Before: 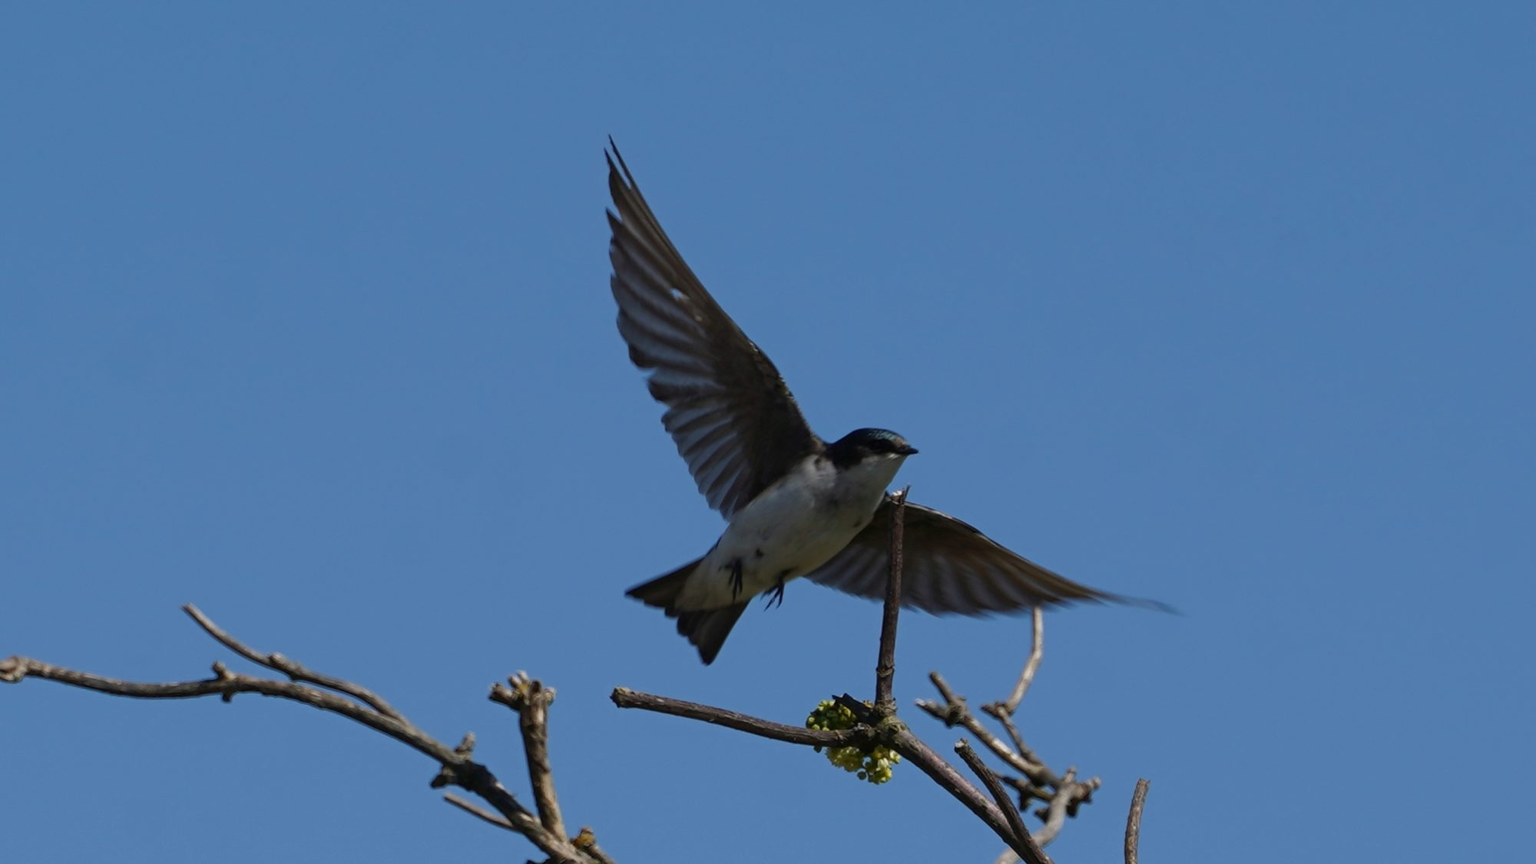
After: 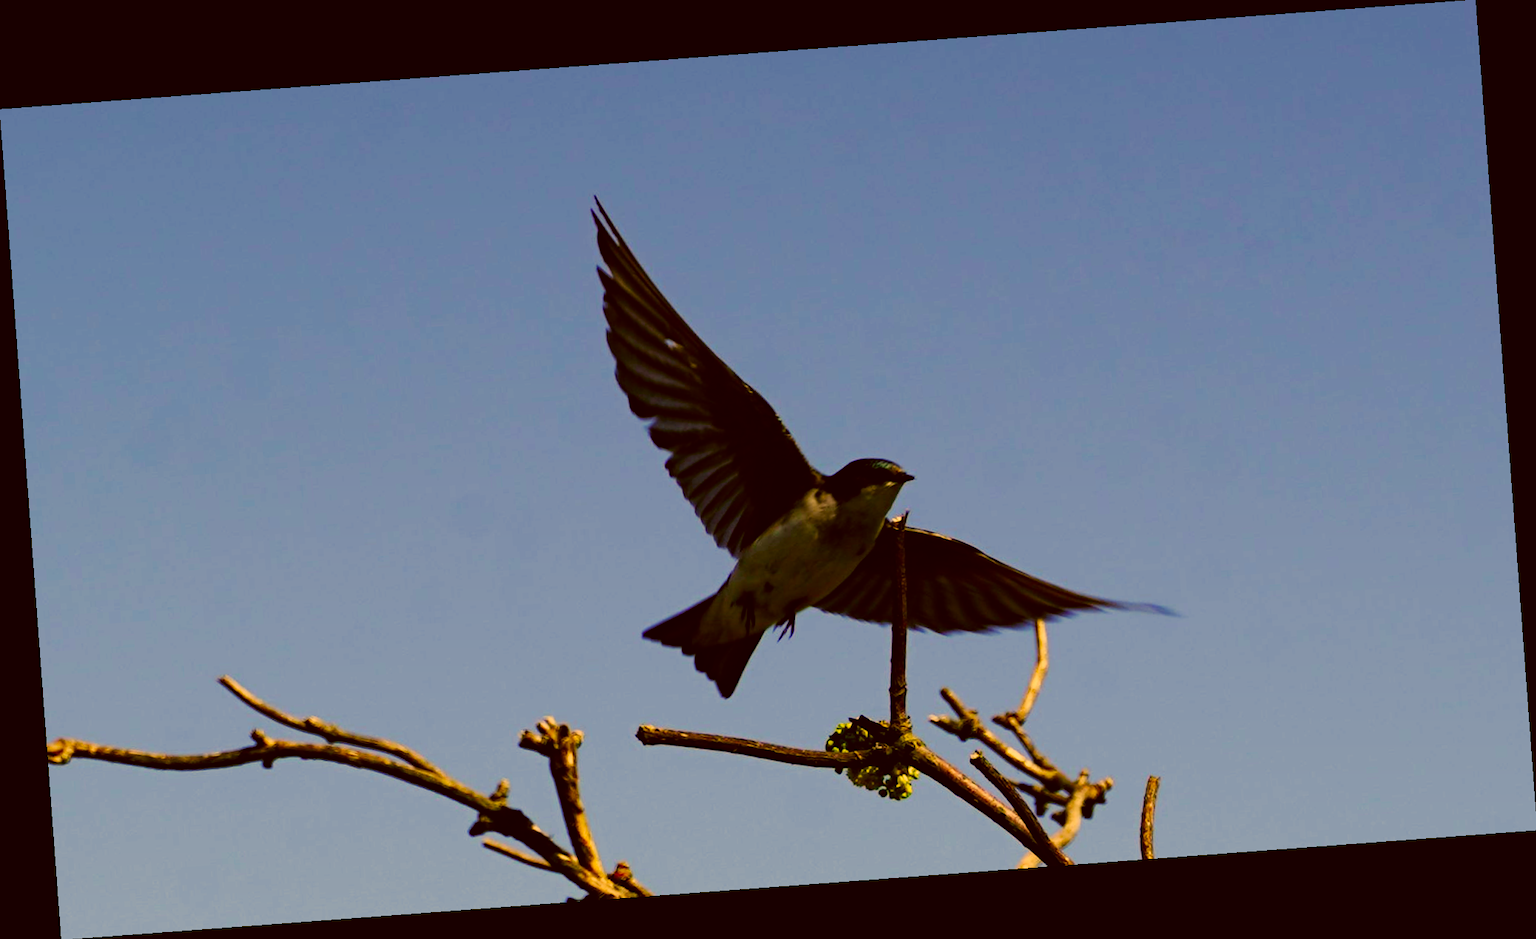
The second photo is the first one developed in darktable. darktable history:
sigmoid: contrast 2, skew -0.2, preserve hue 0%, red attenuation 0.1, red rotation 0.035, green attenuation 0.1, green rotation -0.017, blue attenuation 0.15, blue rotation -0.052, base primaries Rec2020
exposure: black level correction 0.001, exposure 0.5 EV, compensate exposure bias true, compensate highlight preservation false
graduated density: on, module defaults
color correction: highlights a* 10.44, highlights b* 30.04, shadows a* 2.73, shadows b* 17.51, saturation 1.72
rotate and perspective: rotation -4.25°, automatic cropping off
haze removal: compatibility mode true, adaptive false
